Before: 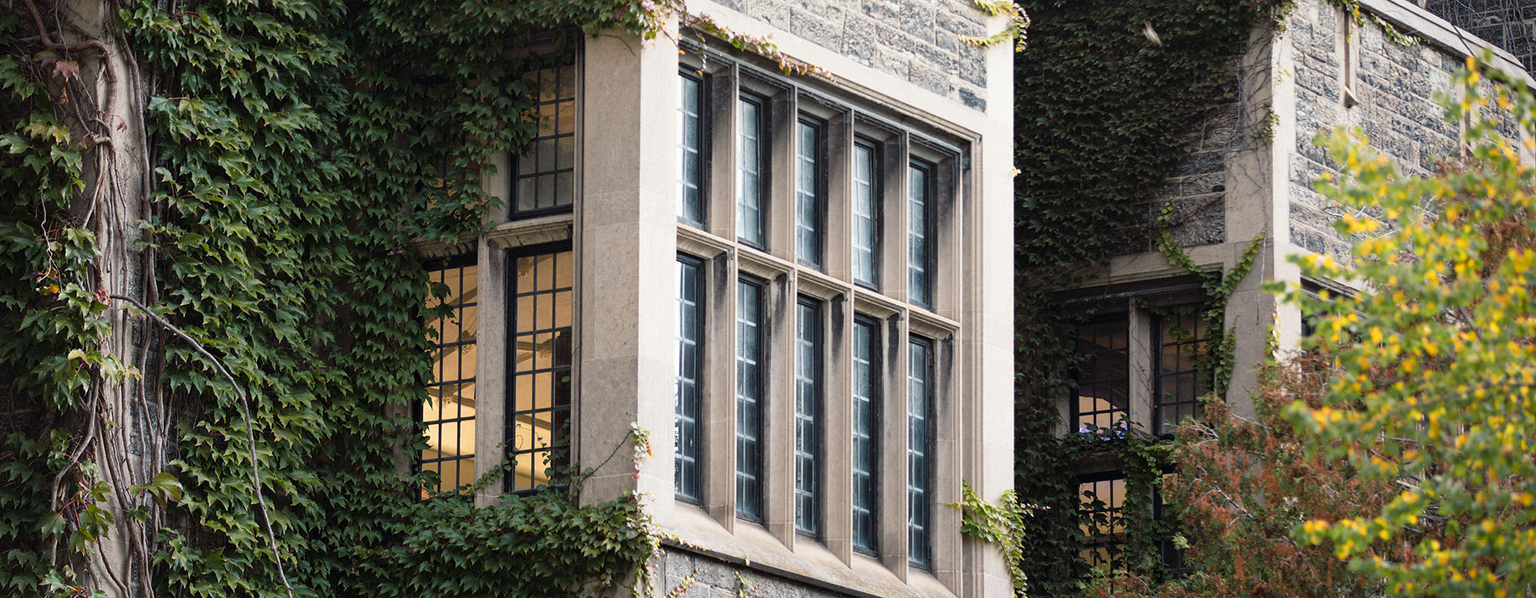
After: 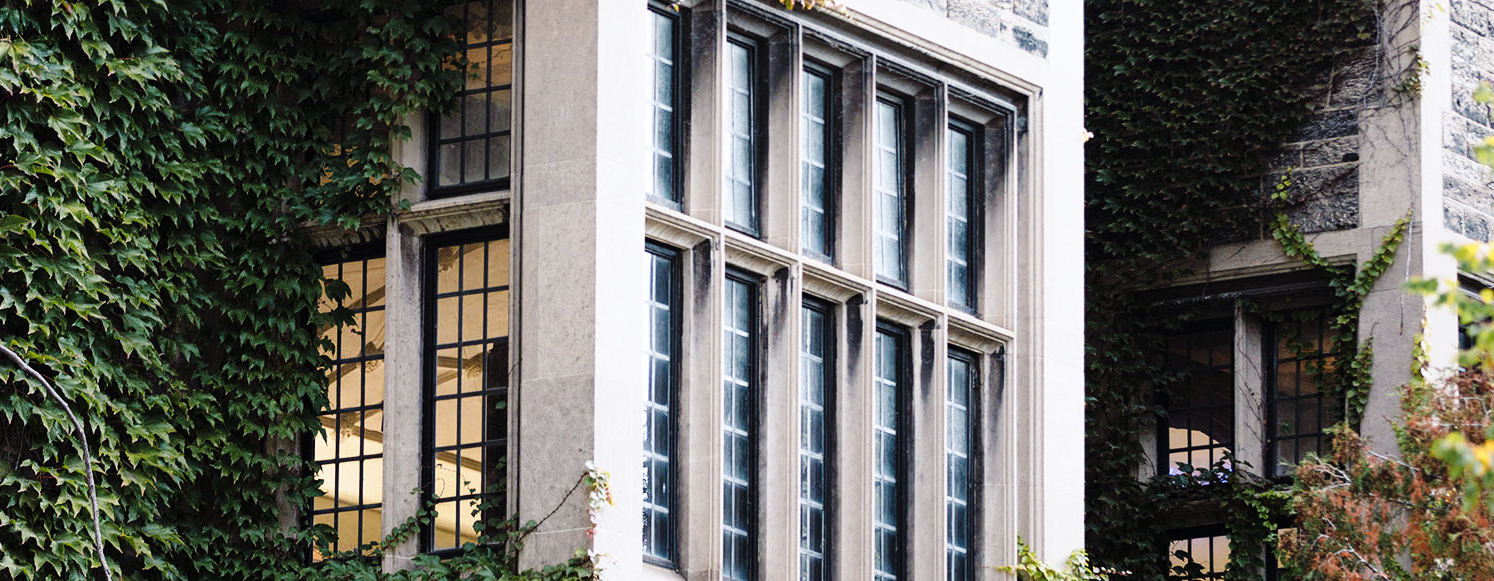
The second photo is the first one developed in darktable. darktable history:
crop and rotate: left 11.831%, top 11.346%, right 13.429%, bottom 13.899%
base curve: curves: ch0 [(0, 0) (0.036, 0.025) (0.121, 0.166) (0.206, 0.329) (0.605, 0.79) (1, 1)], preserve colors none
white balance: red 0.984, blue 1.059
contrast brightness saturation: saturation -0.17
